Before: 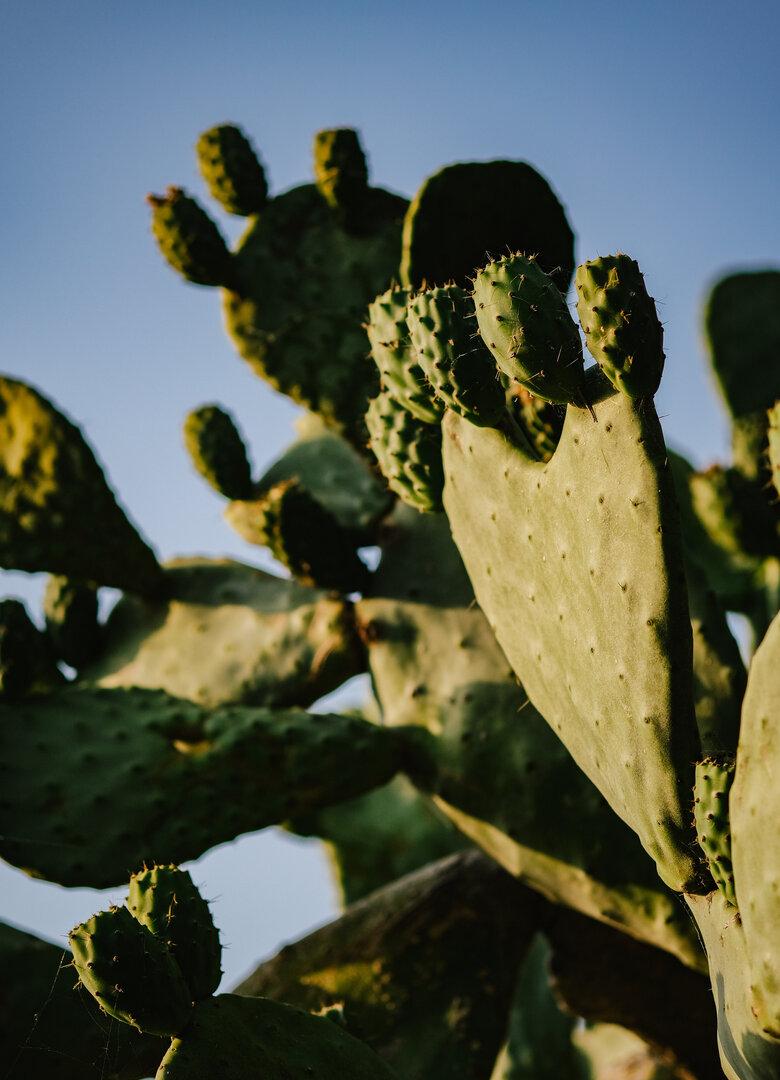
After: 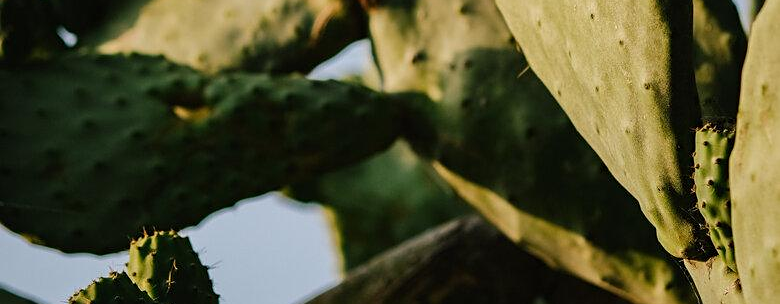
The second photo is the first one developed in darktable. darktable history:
crop and rotate: top 58.88%, bottom 12.914%
sharpen: amount 0.205
